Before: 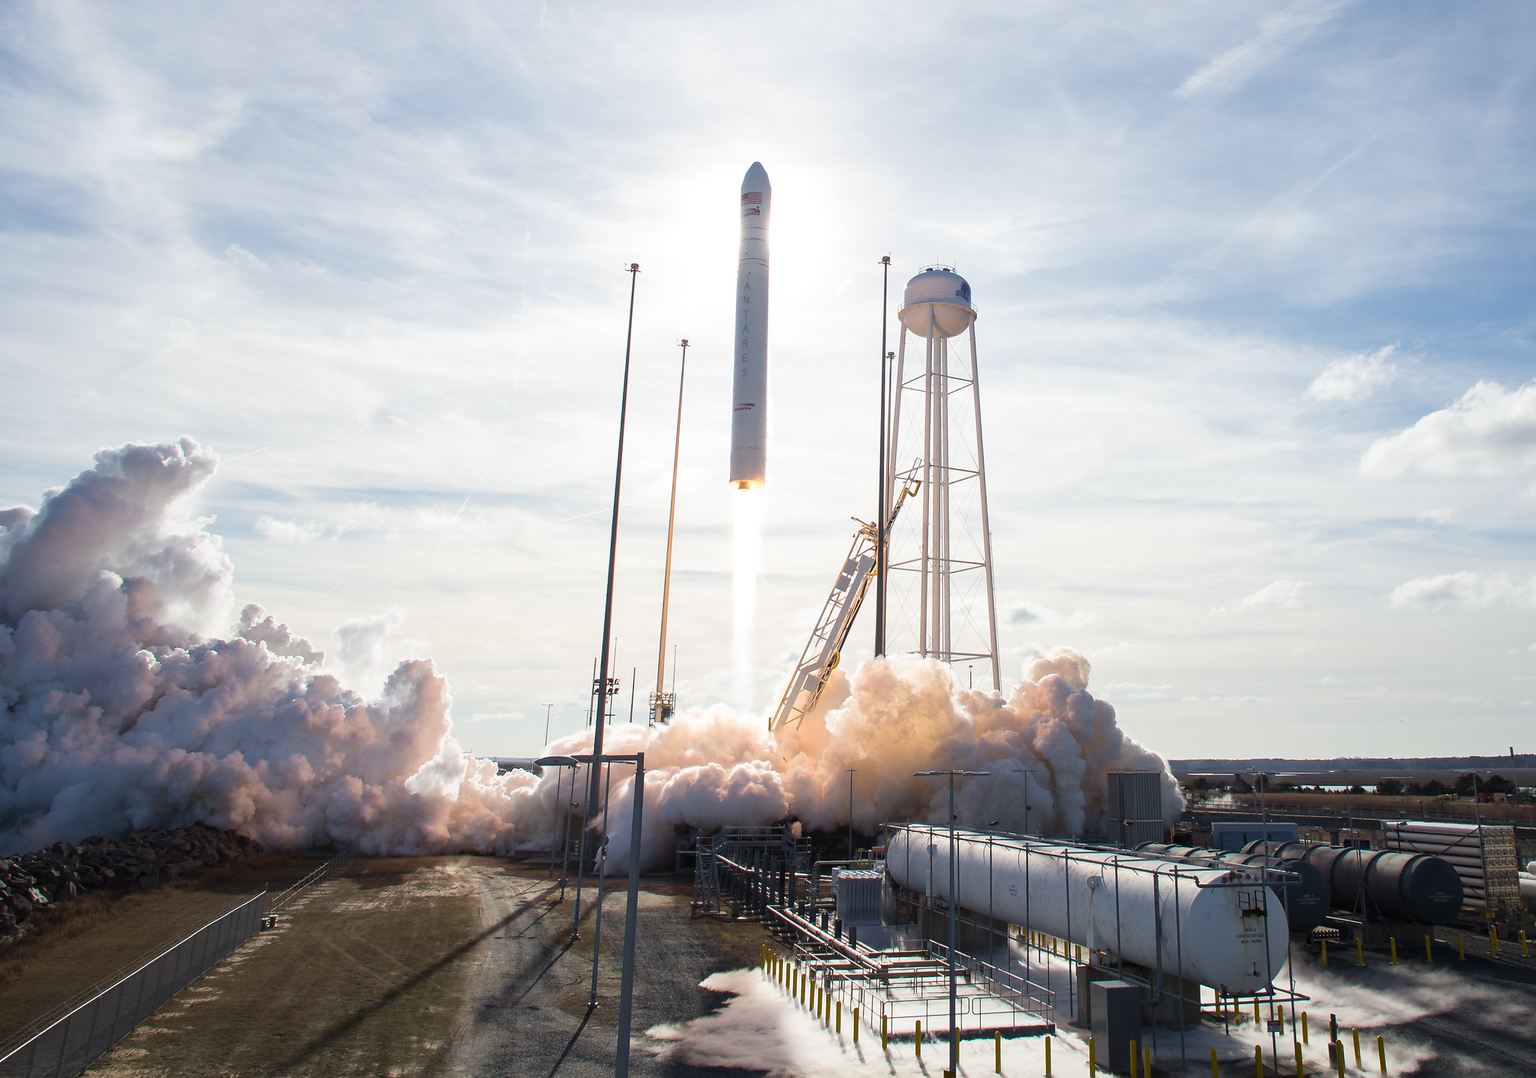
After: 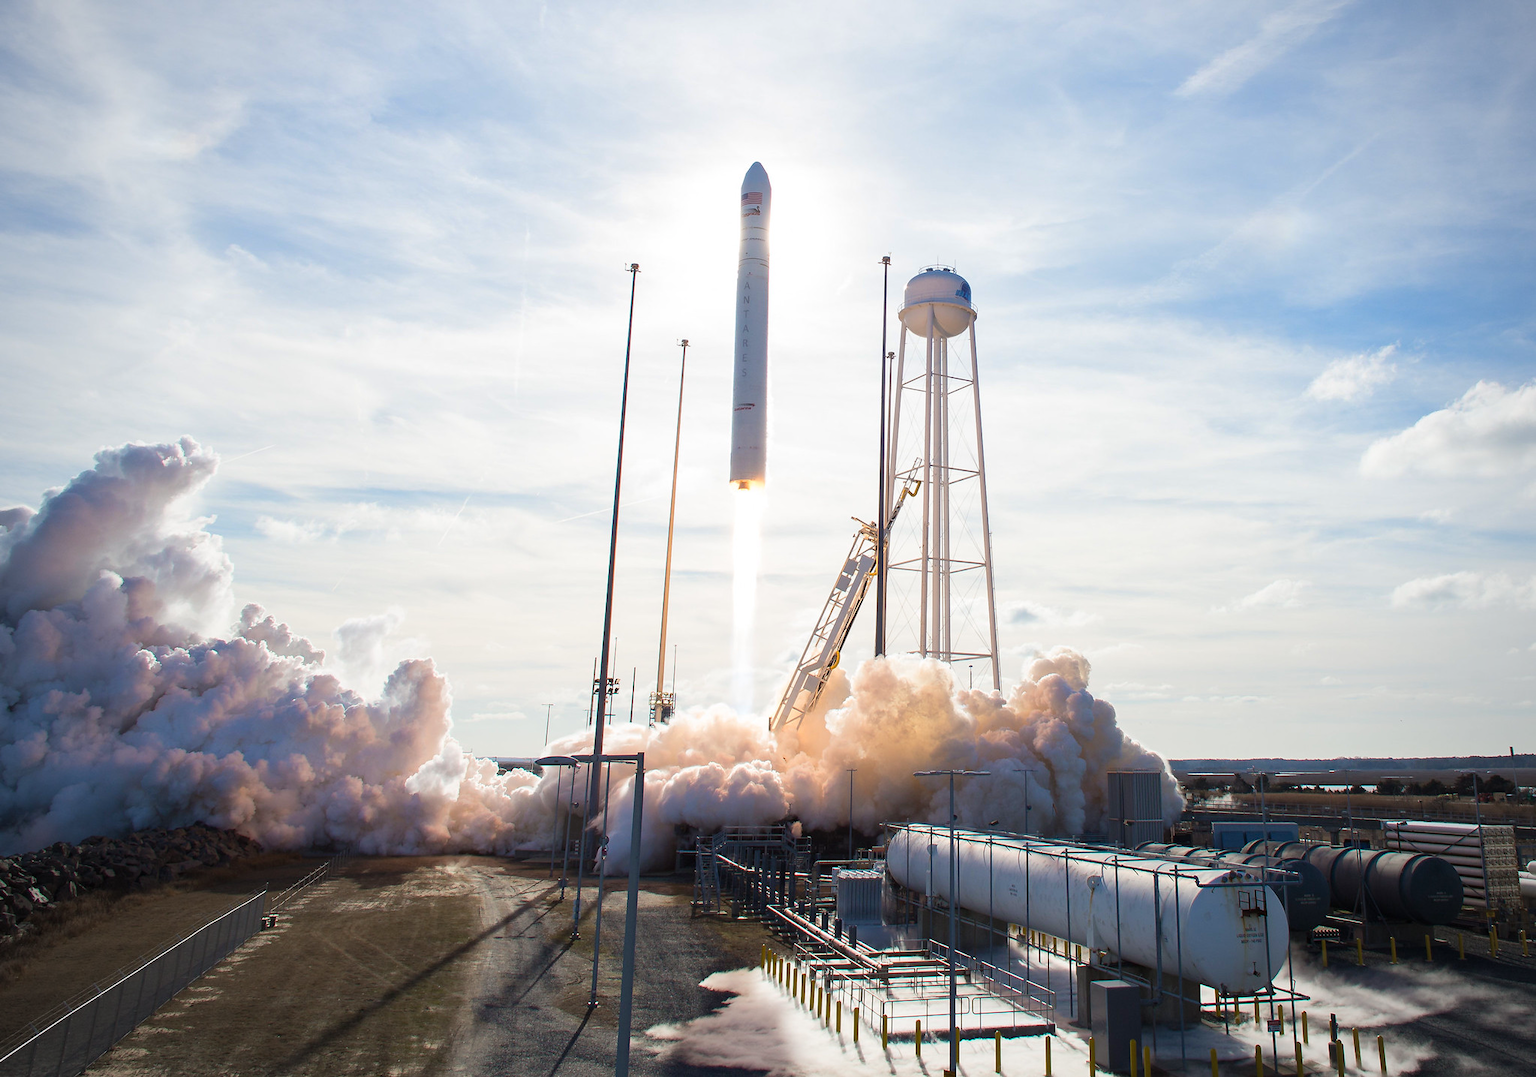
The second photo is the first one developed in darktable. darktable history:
vignetting: fall-off radius 60.85%, brightness -0.291
color zones: curves: ch1 [(0.25, 0.5) (0.747, 0.71)]
